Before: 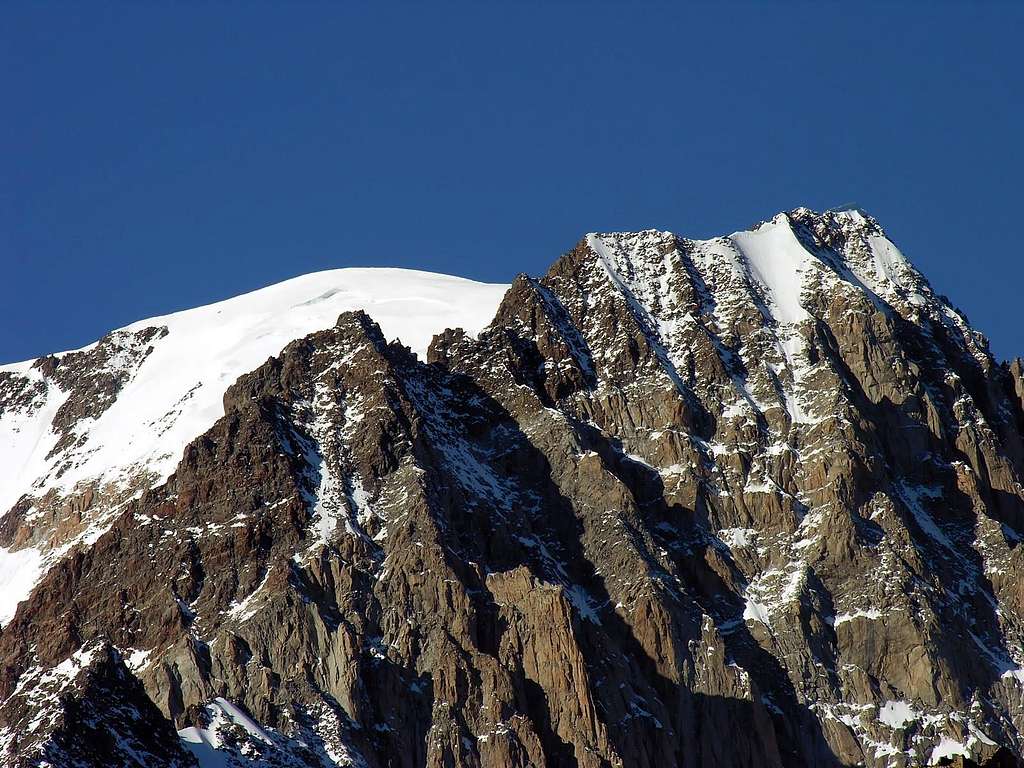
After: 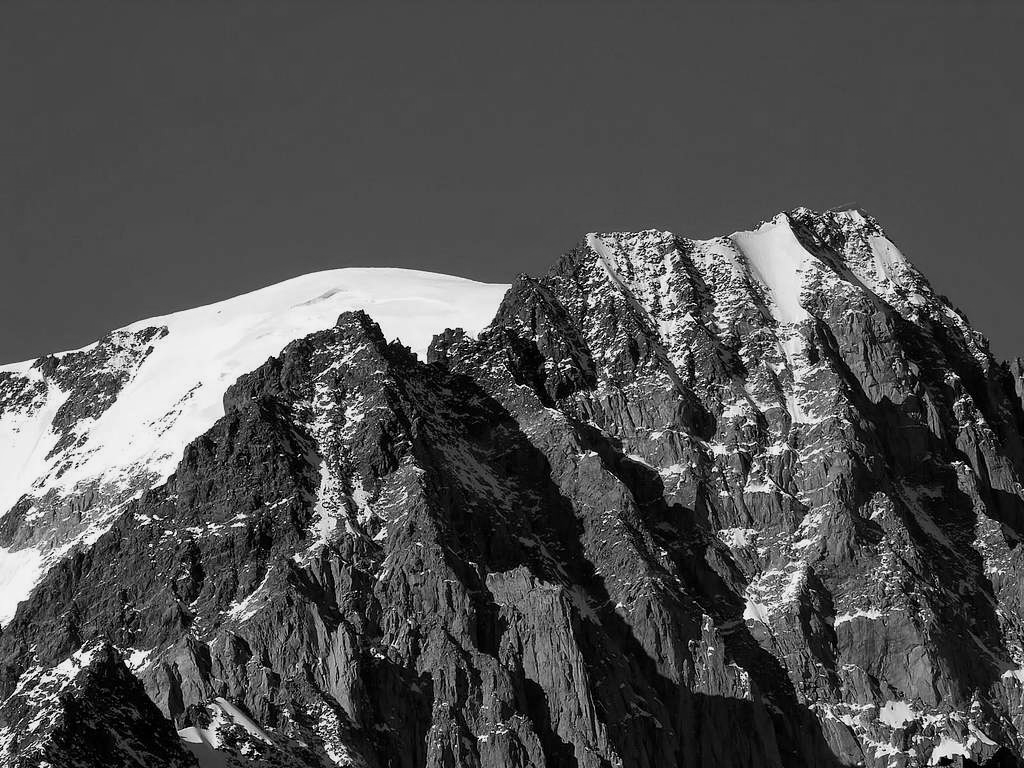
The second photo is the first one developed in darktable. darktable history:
monochrome: a 73.58, b 64.21
